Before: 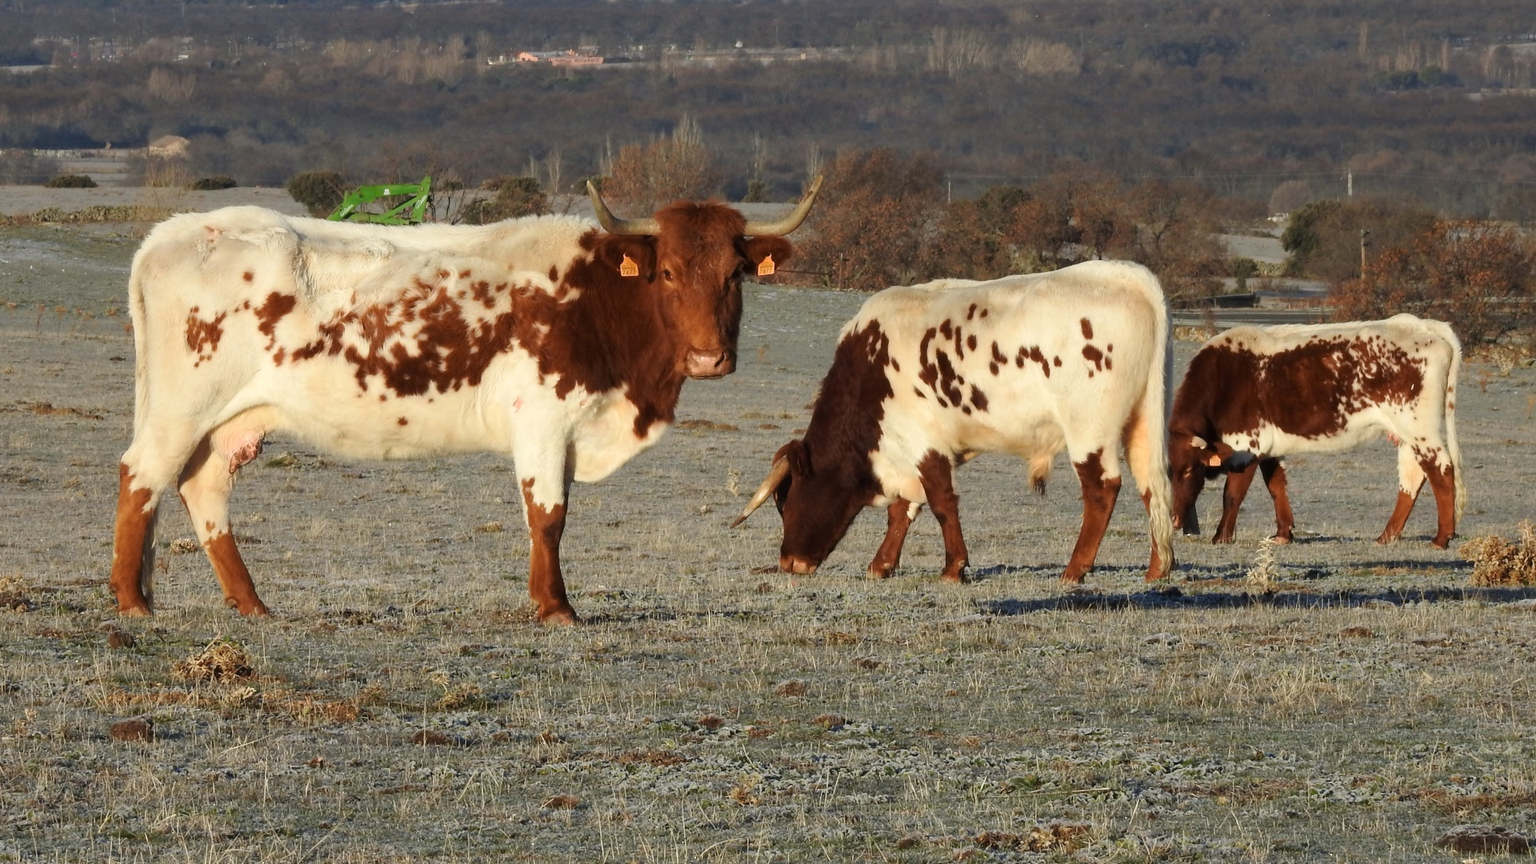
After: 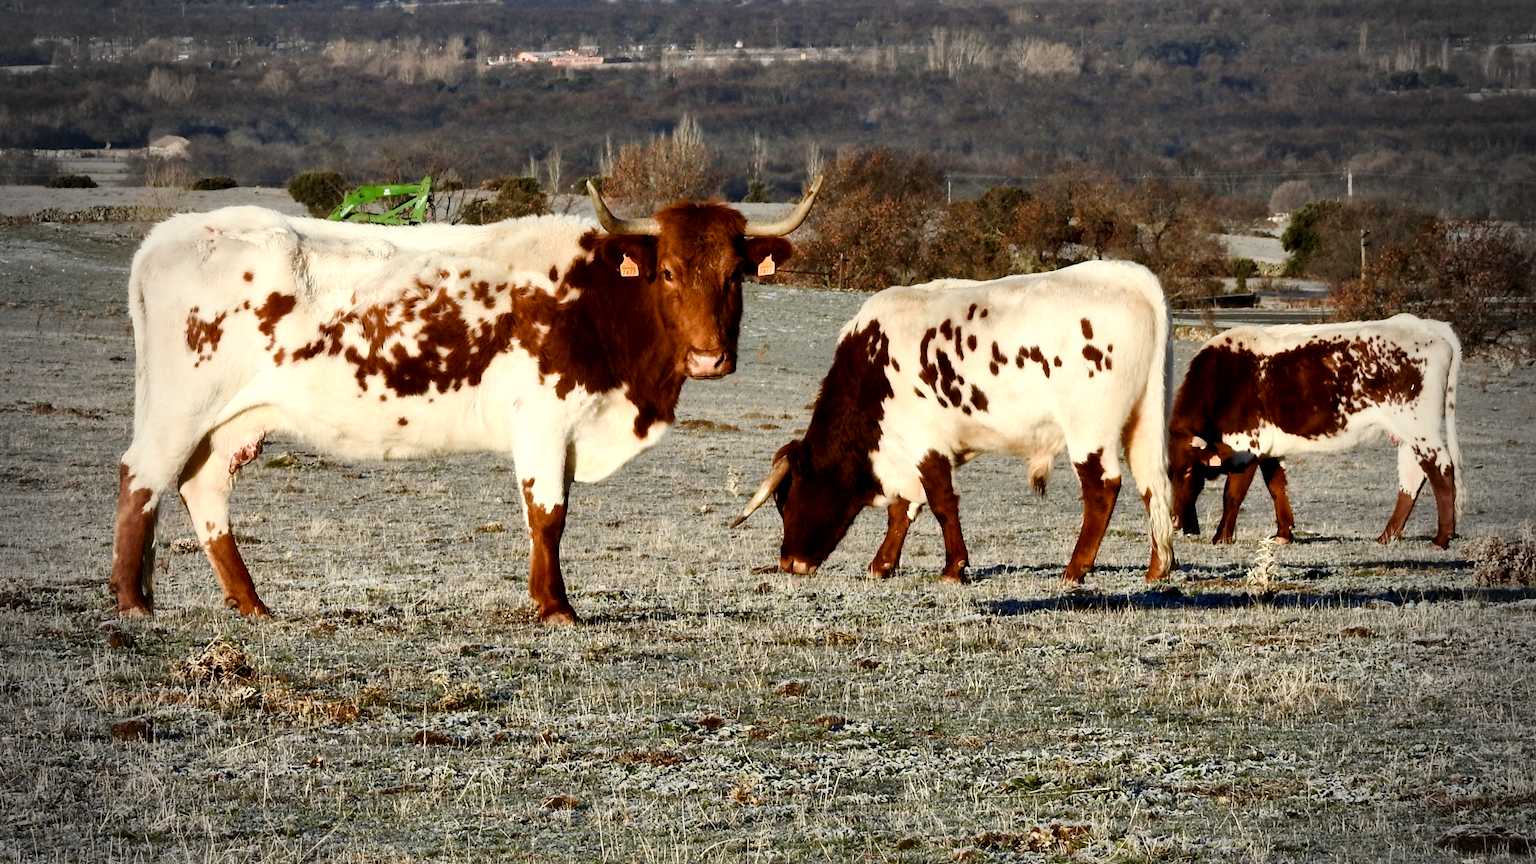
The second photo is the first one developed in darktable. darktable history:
exposure: black level correction 0.009, exposure 0.015 EV, compensate highlight preservation false
contrast brightness saturation: contrast 0.24, brightness 0.086
color balance rgb: perceptual saturation grading › global saturation 20%, perceptual saturation grading › highlights -49.974%, perceptual saturation grading › shadows 24.435%, global vibrance 5.117%
vignetting: fall-off start 69.26%, fall-off radius 30.3%, width/height ratio 0.994, shape 0.845
local contrast: mode bilateral grid, contrast 25, coarseness 60, detail 151%, midtone range 0.2
